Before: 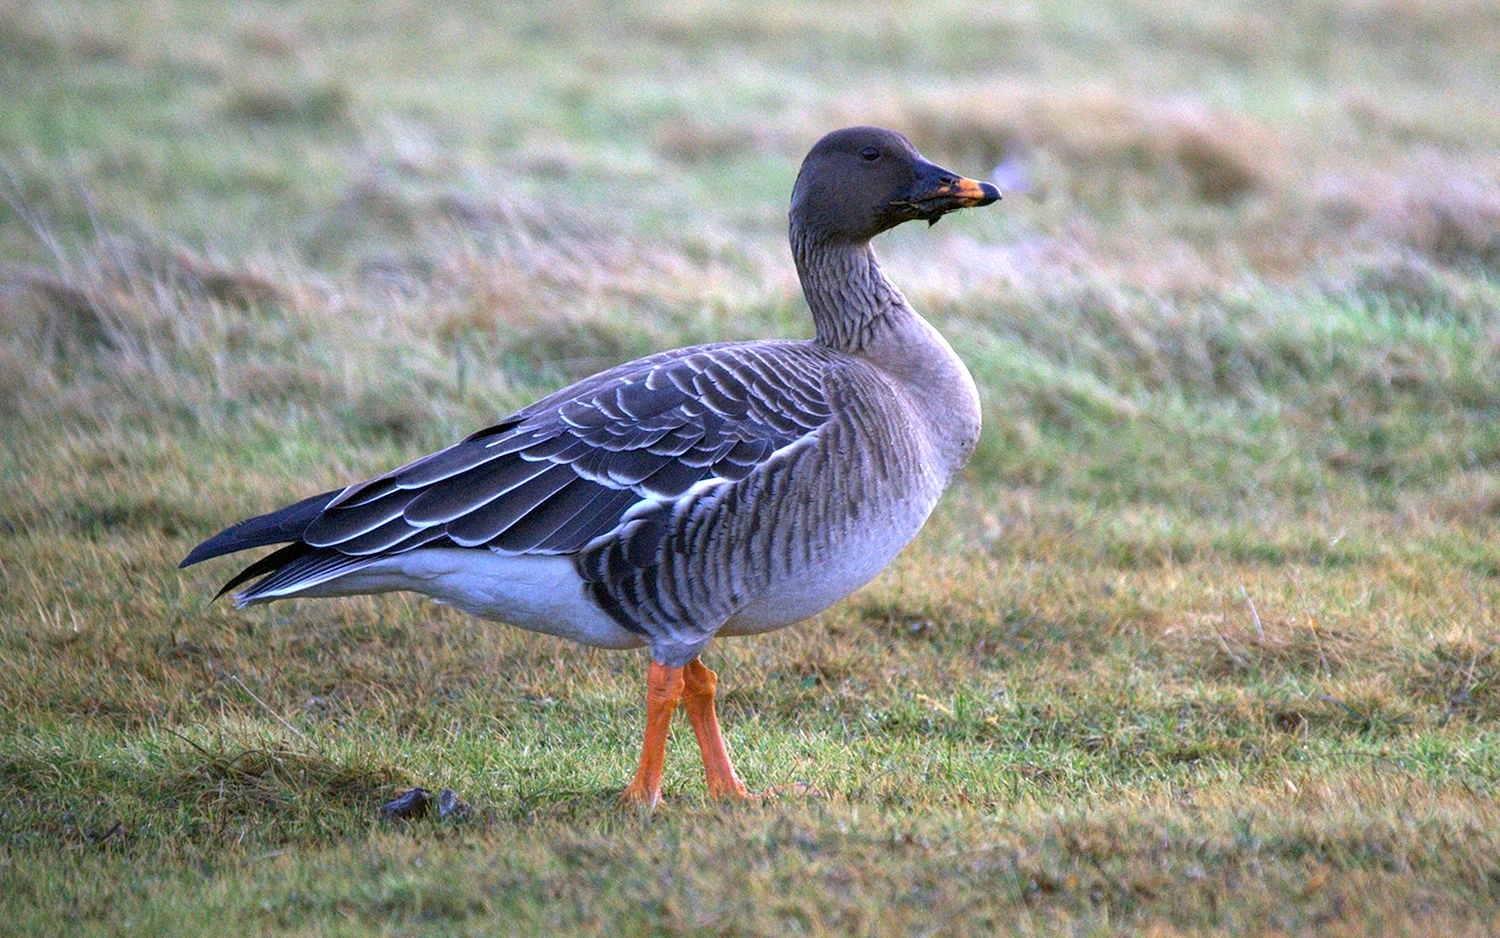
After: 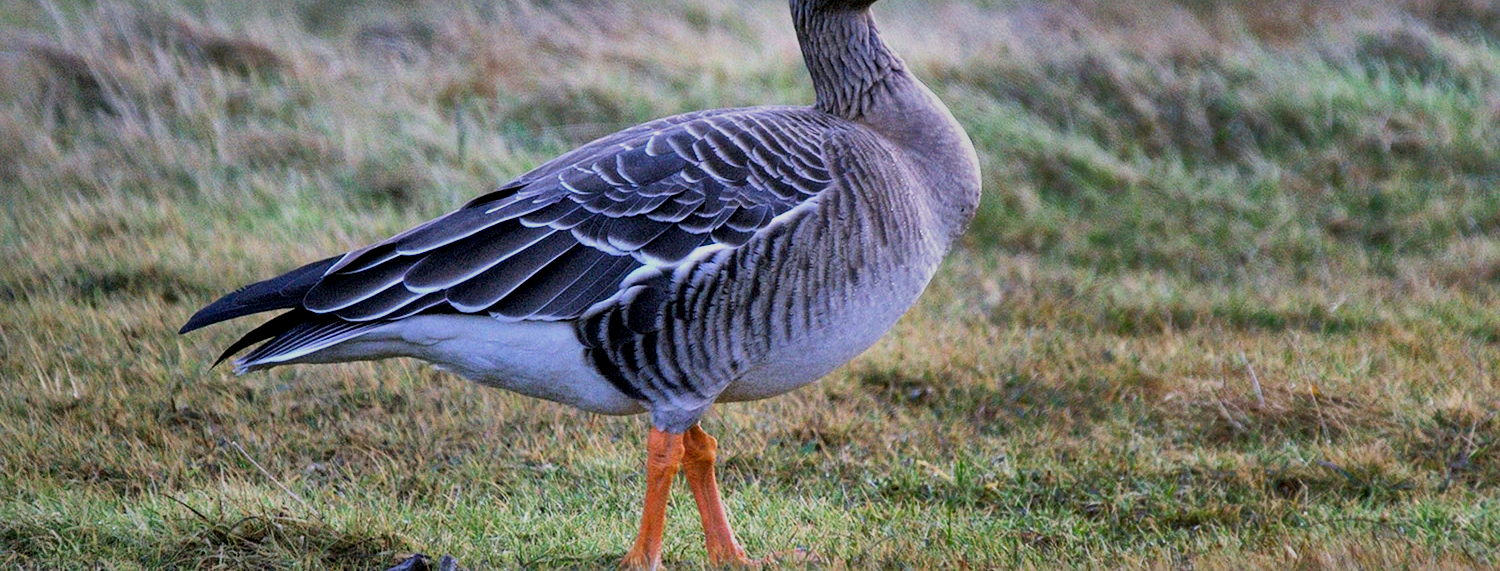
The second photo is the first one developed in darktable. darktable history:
filmic rgb: middle gray luminance 28.89%, black relative exposure -10.35 EV, white relative exposure 5.49 EV, threshold 5.98 EV, target black luminance 0%, hardness 3.95, latitude 1.12%, contrast 1.129, highlights saturation mix 5.14%, shadows ↔ highlights balance 15.53%, enable highlight reconstruction true
local contrast: mode bilateral grid, contrast 29, coarseness 25, midtone range 0.2
crop and rotate: top 24.996%, bottom 14.036%
shadows and highlights: radius 124.12, shadows 99.59, white point adjustment -2.96, highlights -98.31, soften with gaussian
